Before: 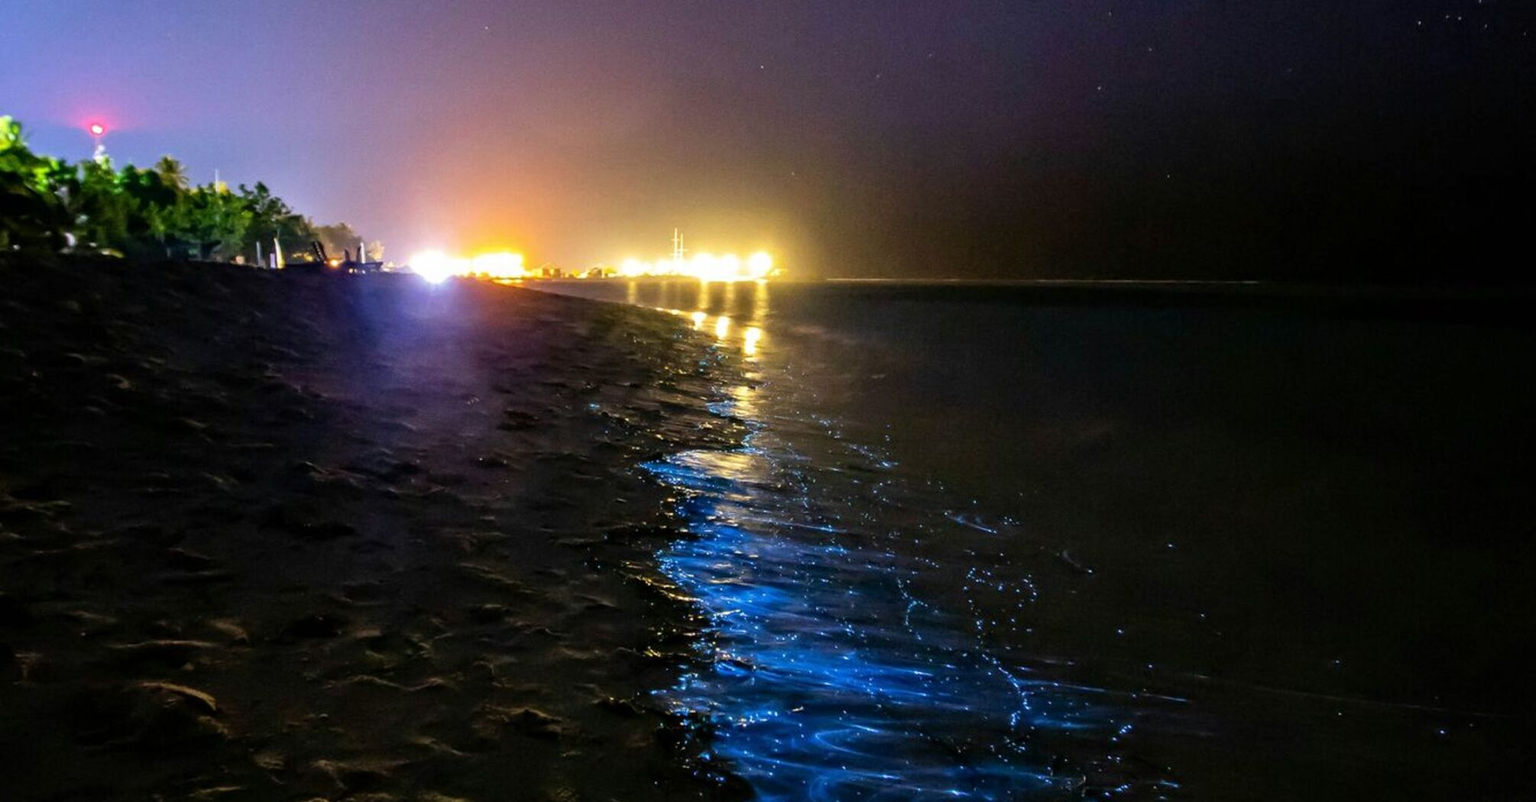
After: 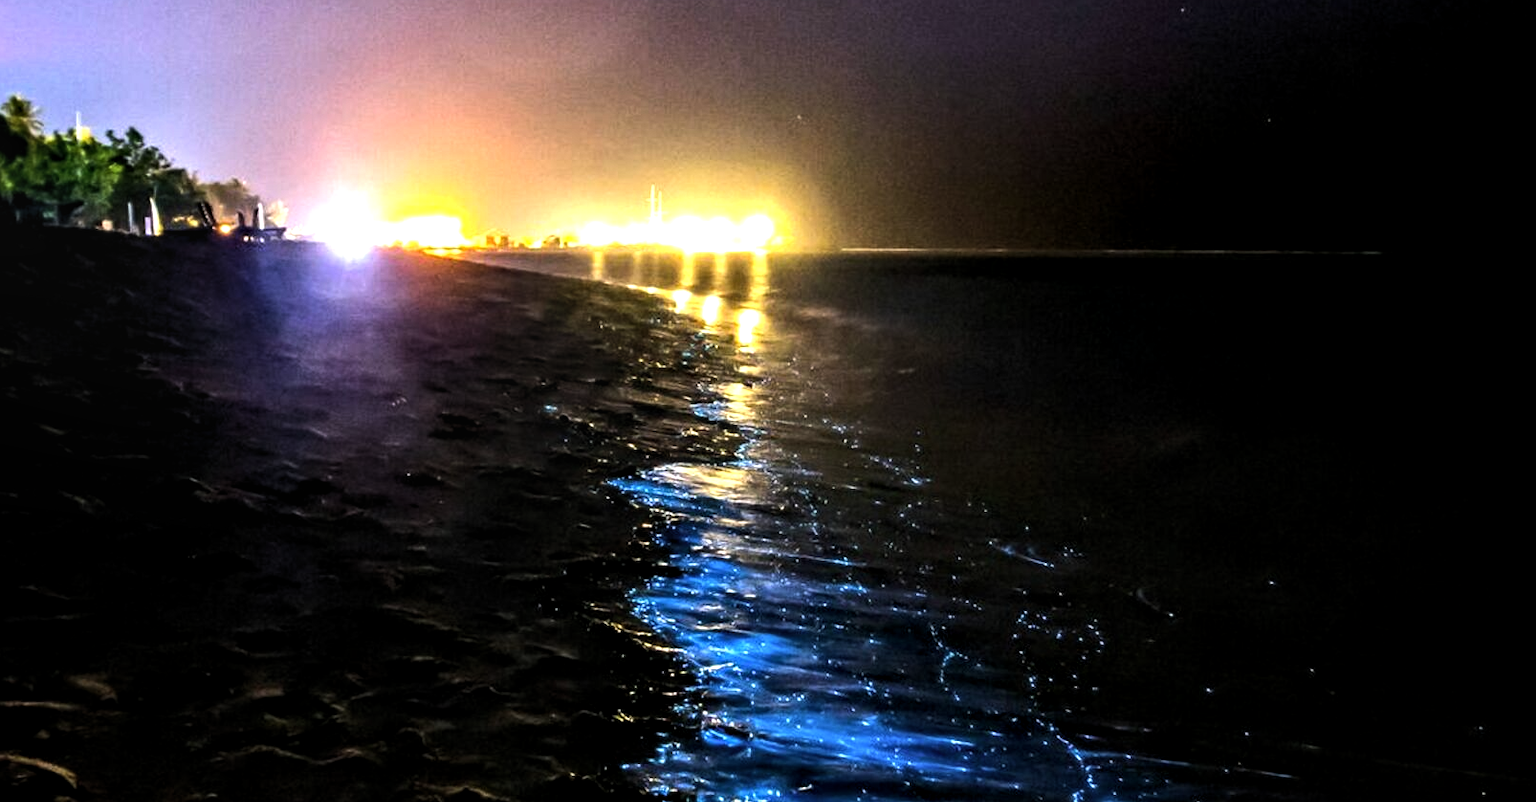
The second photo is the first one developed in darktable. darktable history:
local contrast: on, module defaults
crop and rotate: left 10.071%, top 10.071%, right 10.02%, bottom 10.02%
levels: levels [0.016, 0.5, 0.996]
tone equalizer: -8 EV -1.08 EV, -7 EV -1.01 EV, -6 EV -0.867 EV, -5 EV -0.578 EV, -3 EV 0.578 EV, -2 EV 0.867 EV, -1 EV 1.01 EV, +0 EV 1.08 EV, edges refinement/feathering 500, mask exposure compensation -1.57 EV, preserve details no
